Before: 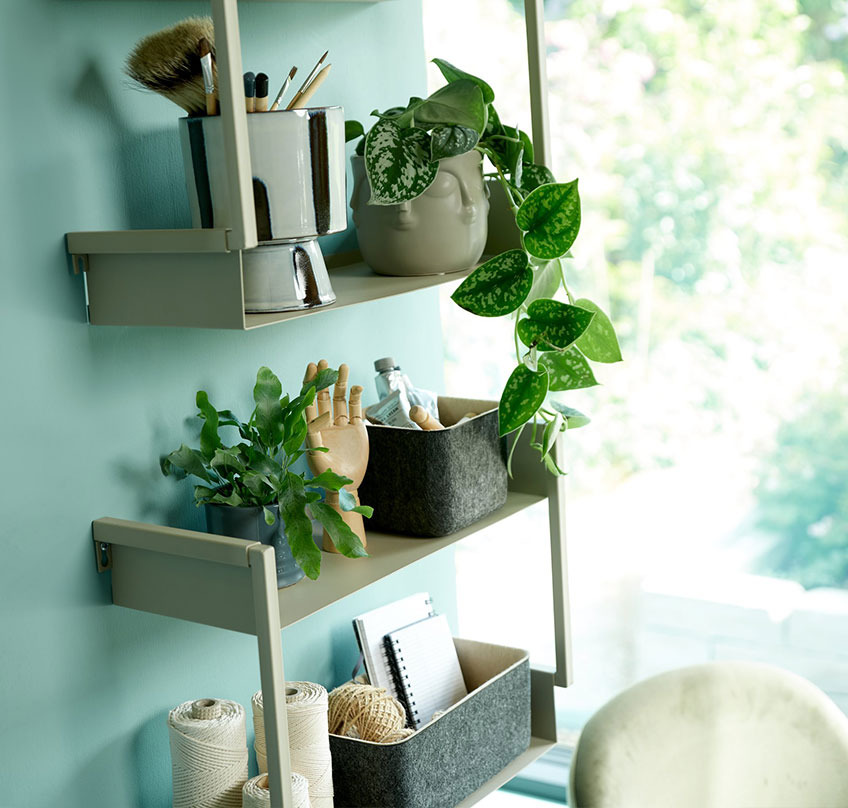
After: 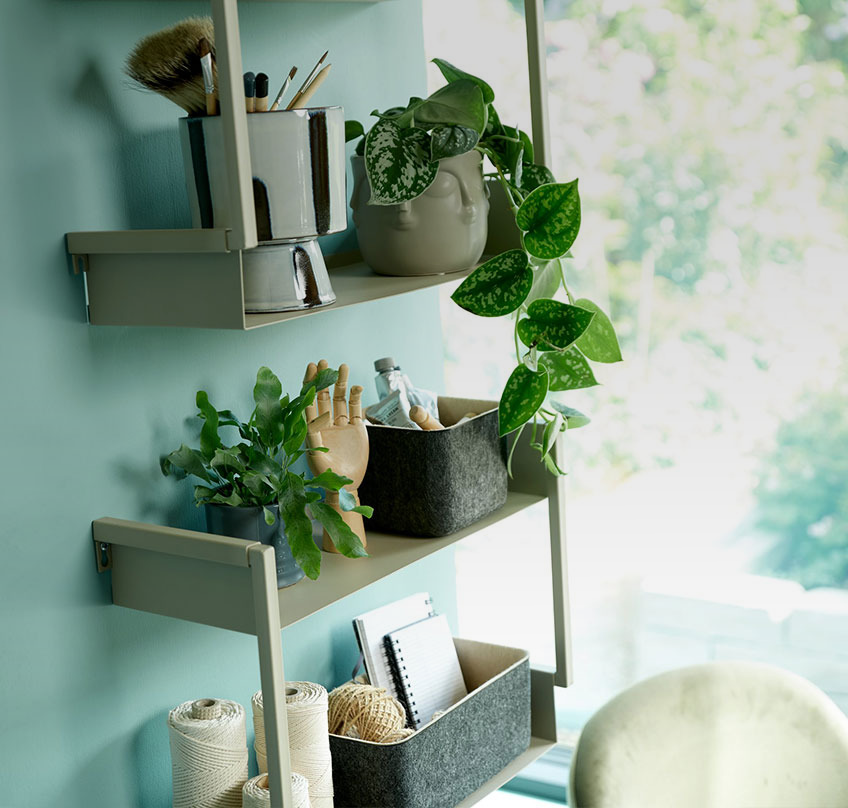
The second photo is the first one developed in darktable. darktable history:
tone equalizer: on, module defaults
graduated density: rotation -0.352°, offset 57.64
